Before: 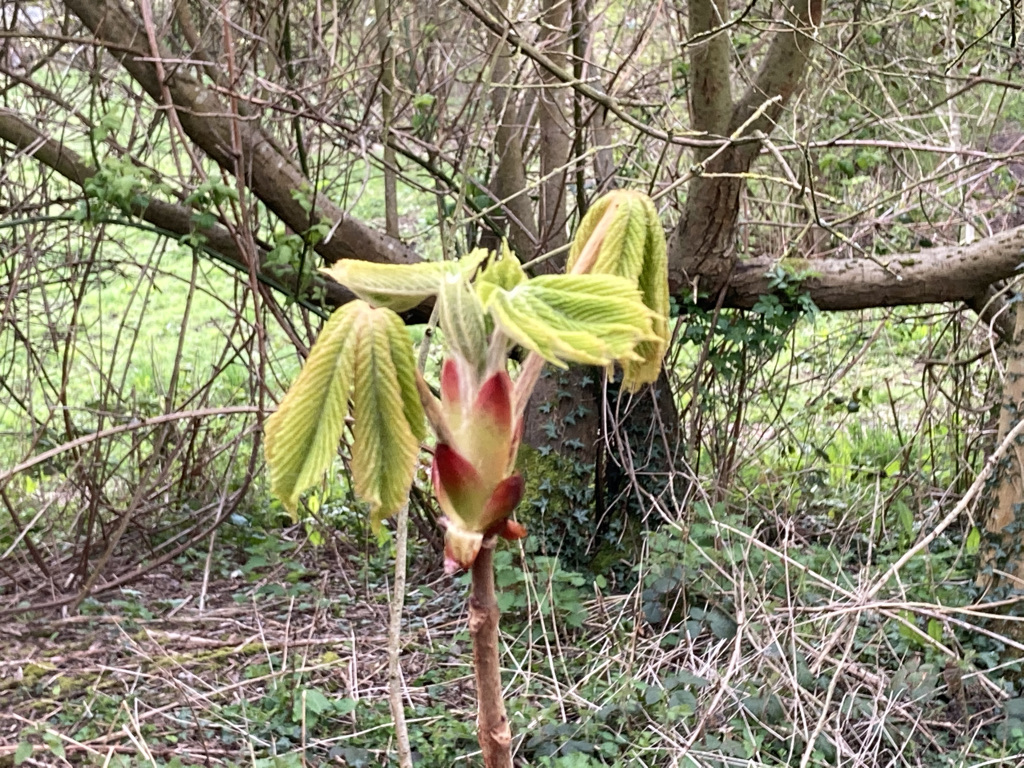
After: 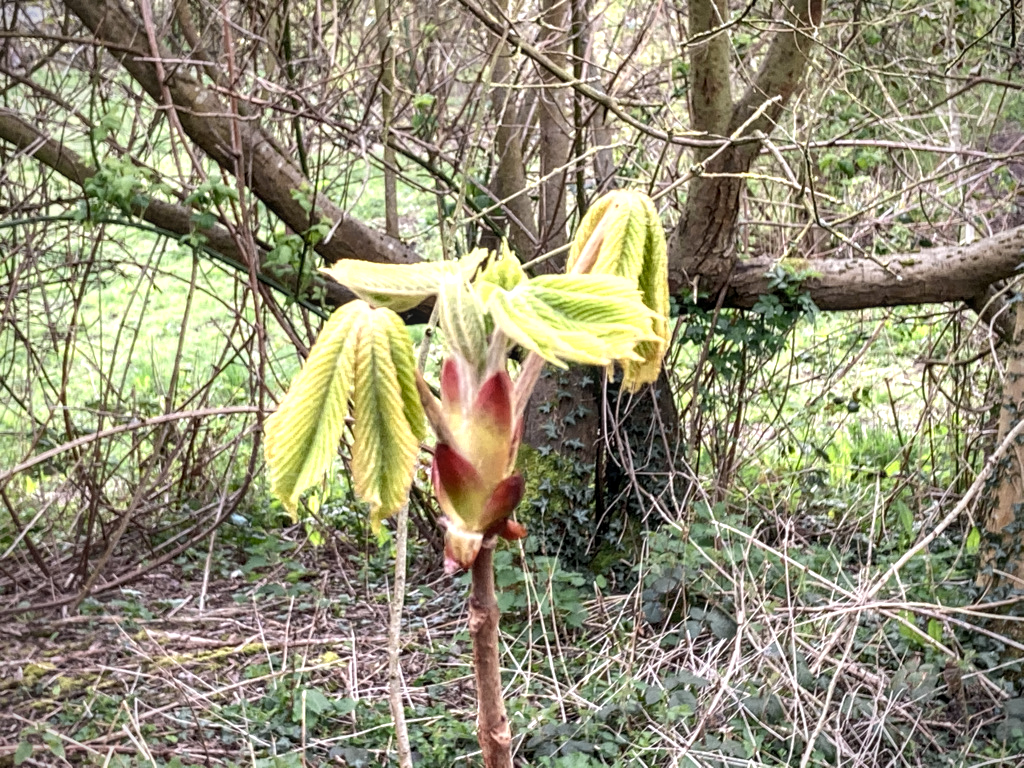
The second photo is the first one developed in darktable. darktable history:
color zones: curves: ch0 [(0, 0.485) (0.178, 0.476) (0.261, 0.623) (0.411, 0.403) (0.708, 0.603) (0.934, 0.412)]; ch1 [(0.003, 0.485) (0.149, 0.496) (0.229, 0.584) (0.326, 0.551) (0.484, 0.262) (0.757, 0.643)]
vignetting: brightness -0.558, saturation 0
exposure: black level correction 0, exposure 0.199 EV, compensate exposure bias true, compensate highlight preservation false
color correction: highlights b* -0.032, saturation 0.811
local contrast: on, module defaults
